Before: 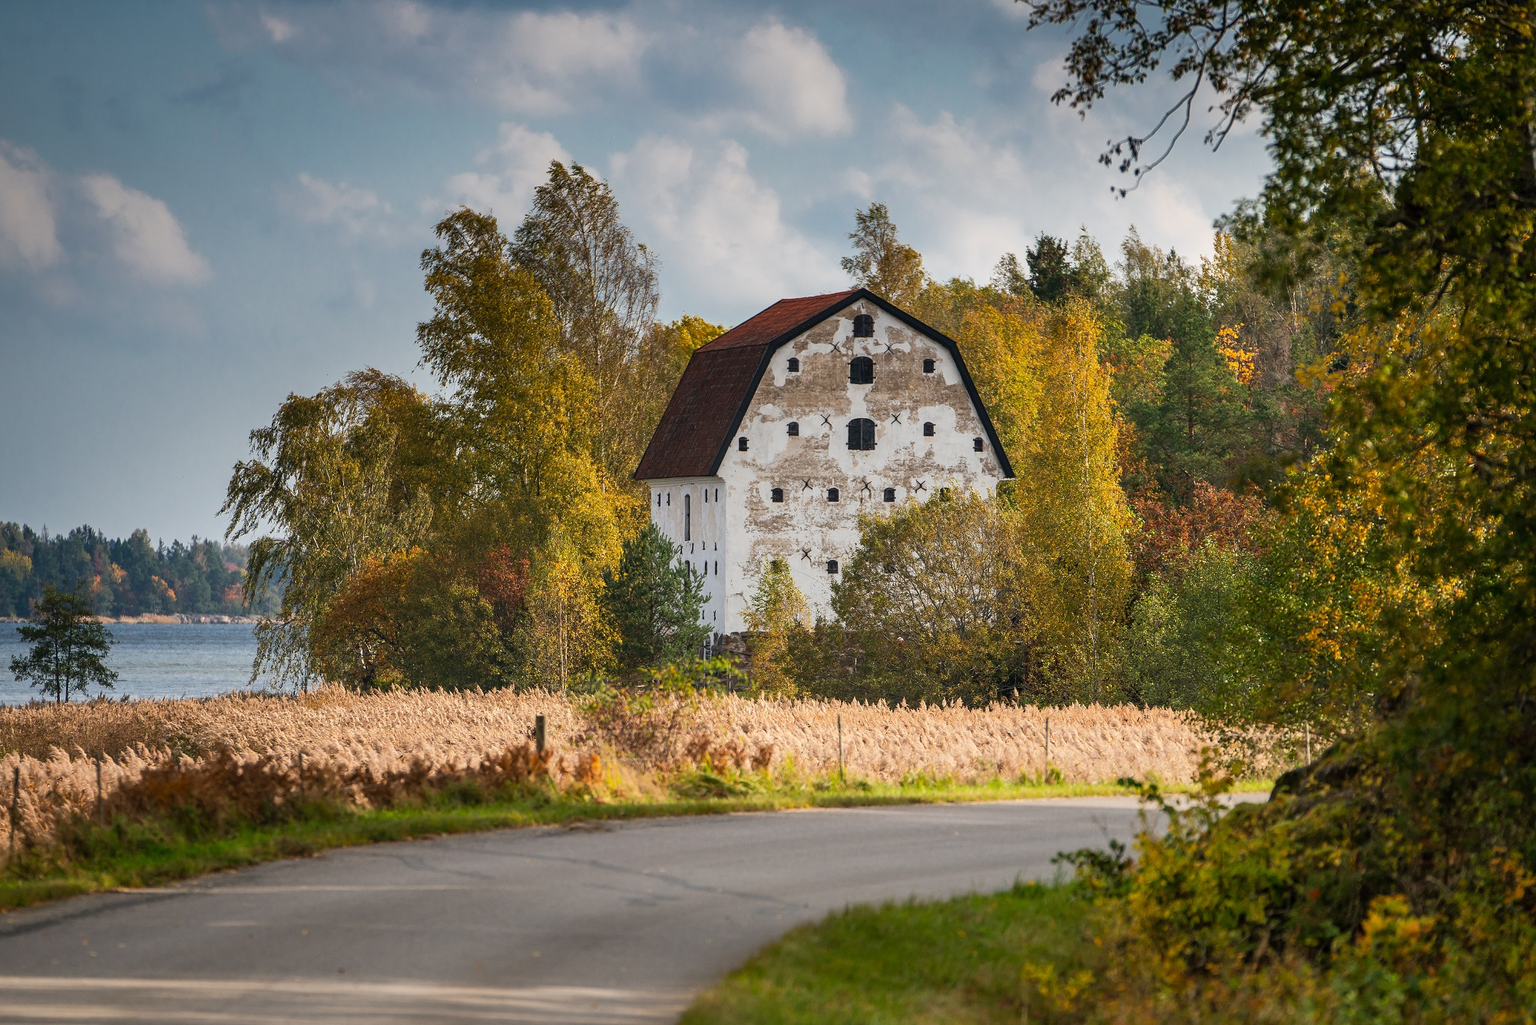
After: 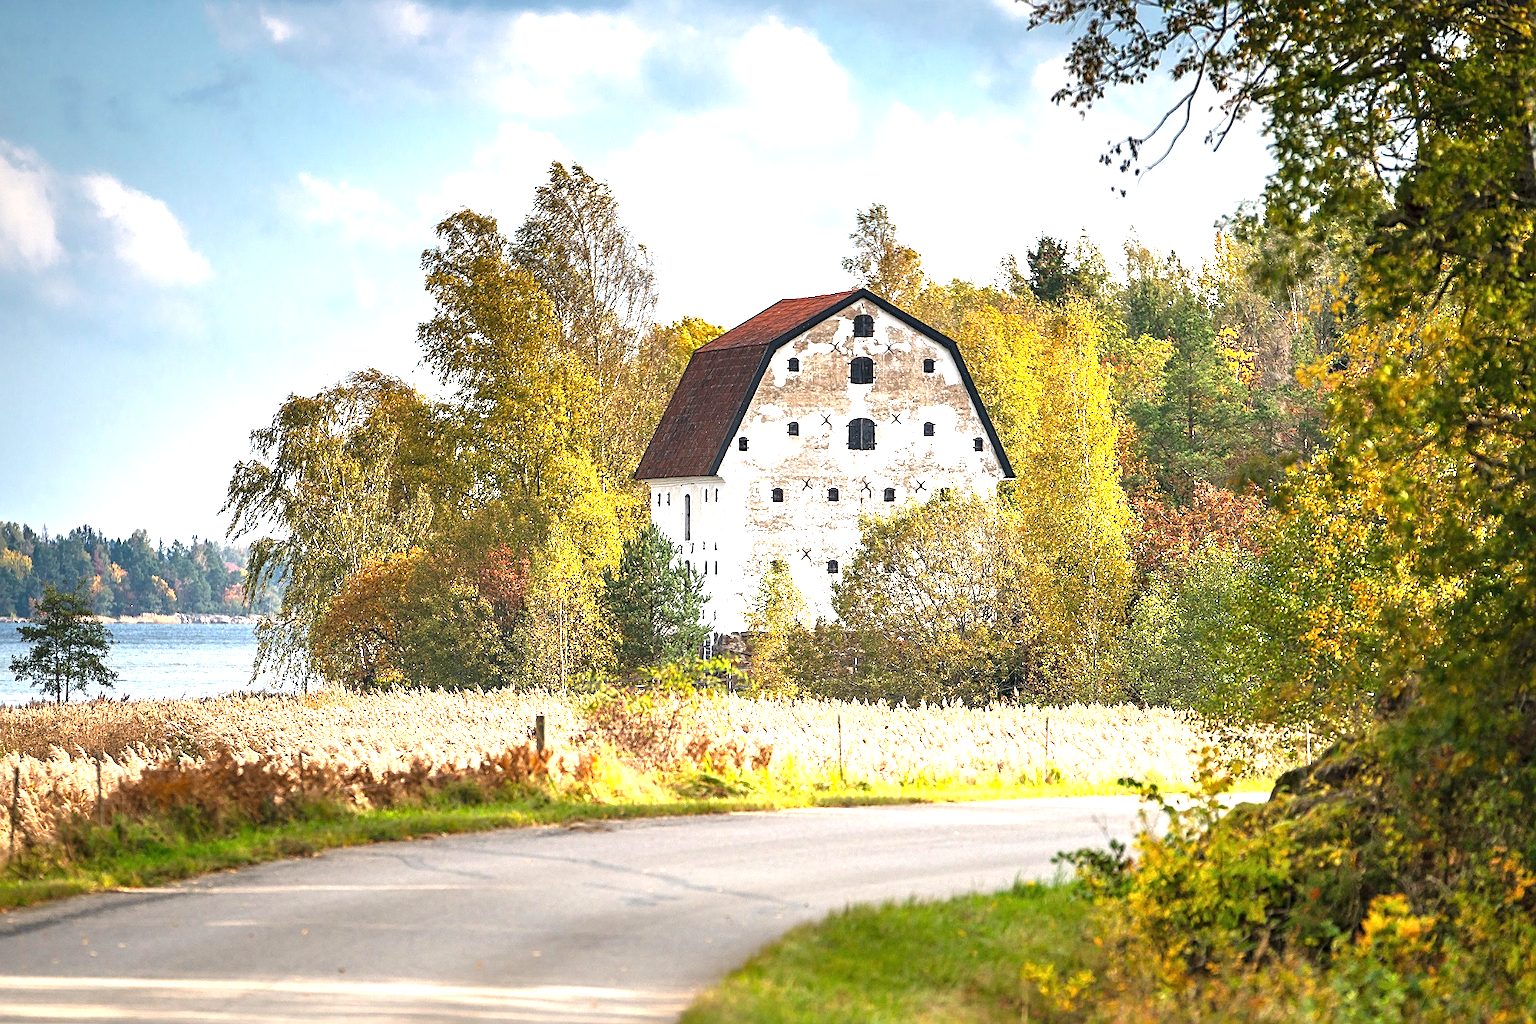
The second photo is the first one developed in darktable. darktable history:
sharpen: on, module defaults
exposure: black level correction 0, exposure 0.95 EV, compensate exposure bias true, compensate highlight preservation false
